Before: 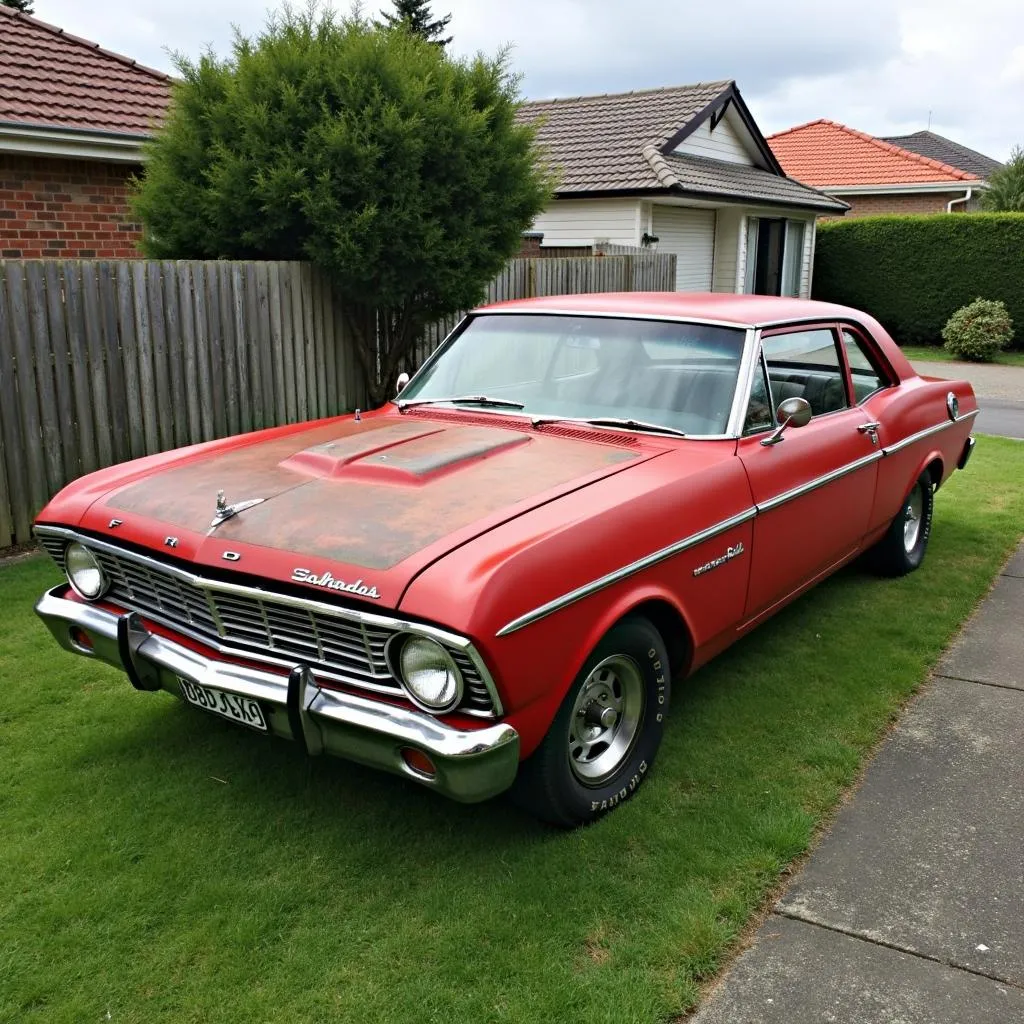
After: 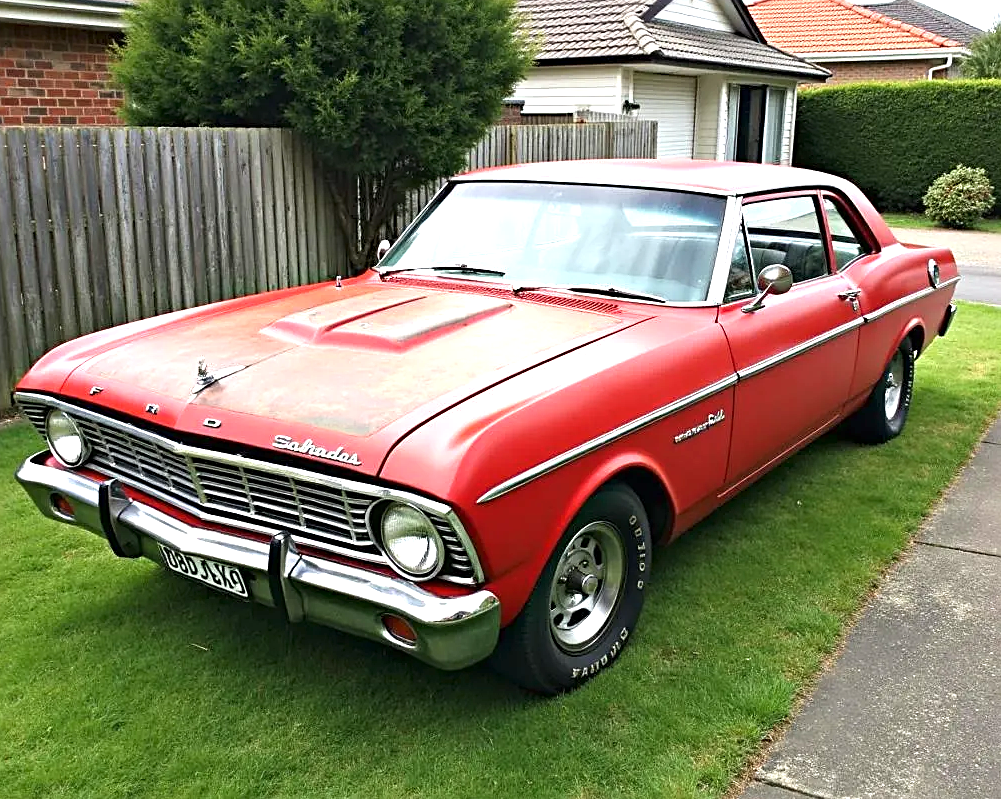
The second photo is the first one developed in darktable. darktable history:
crop and rotate: left 1.937%, top 13.007%, right 0.251%, bottom 8.964%
exposure: exposure 1 EV, compensate exposure bias true, compensate highlight preservation false
sharpen: on, module defaults
